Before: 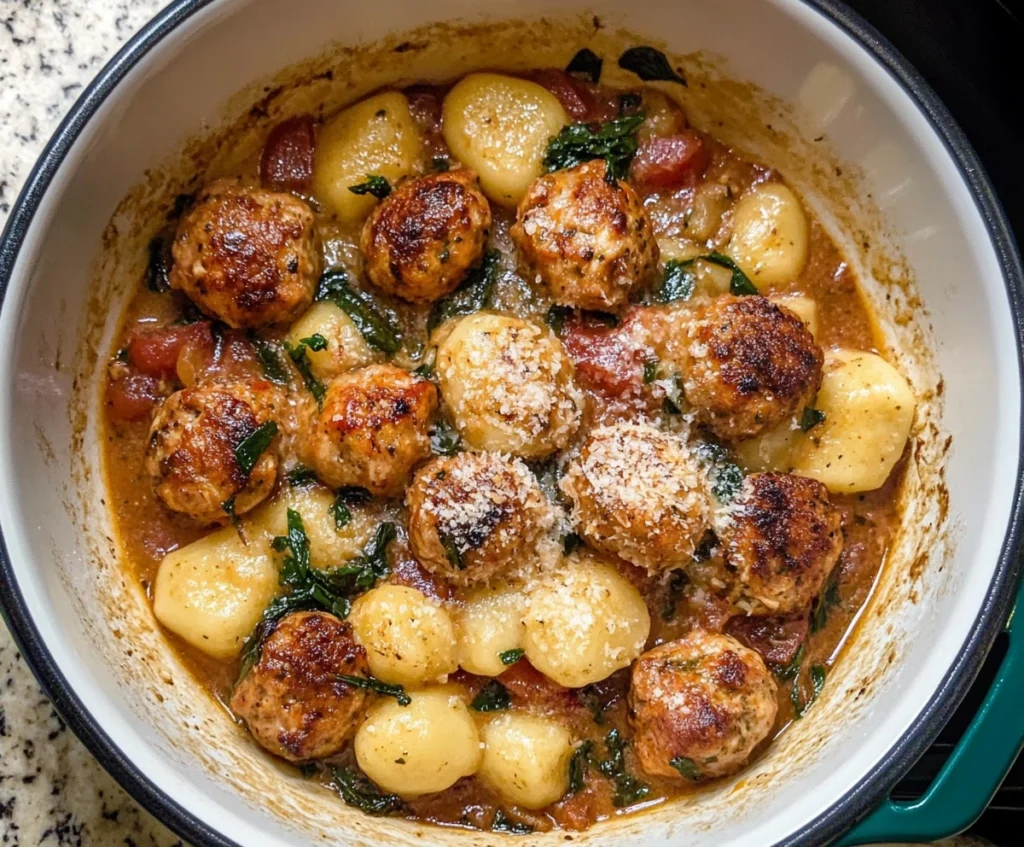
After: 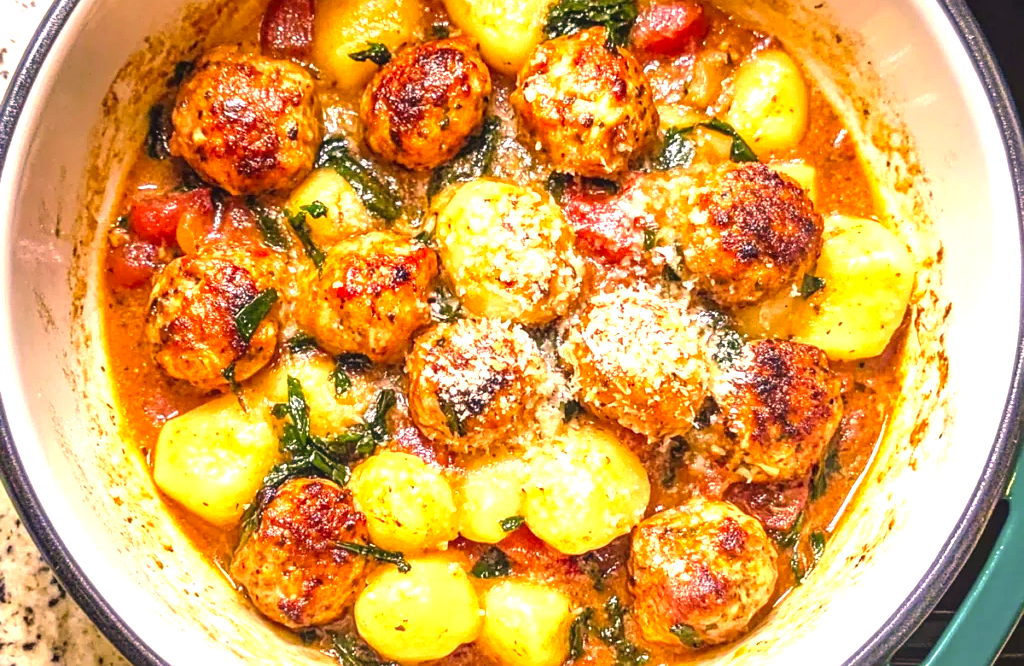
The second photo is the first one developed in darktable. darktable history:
local contrast: detail 110%
color correction: highlights a* 17.88, highlights b* 18.79
exposure: exposure 1.5 EV, compensate highlight preservation false
crop and rotate: top 15.774%, bottom 5.506%
sharpen: amount 0.2
contrast brightness saturation: saturation 0.13
